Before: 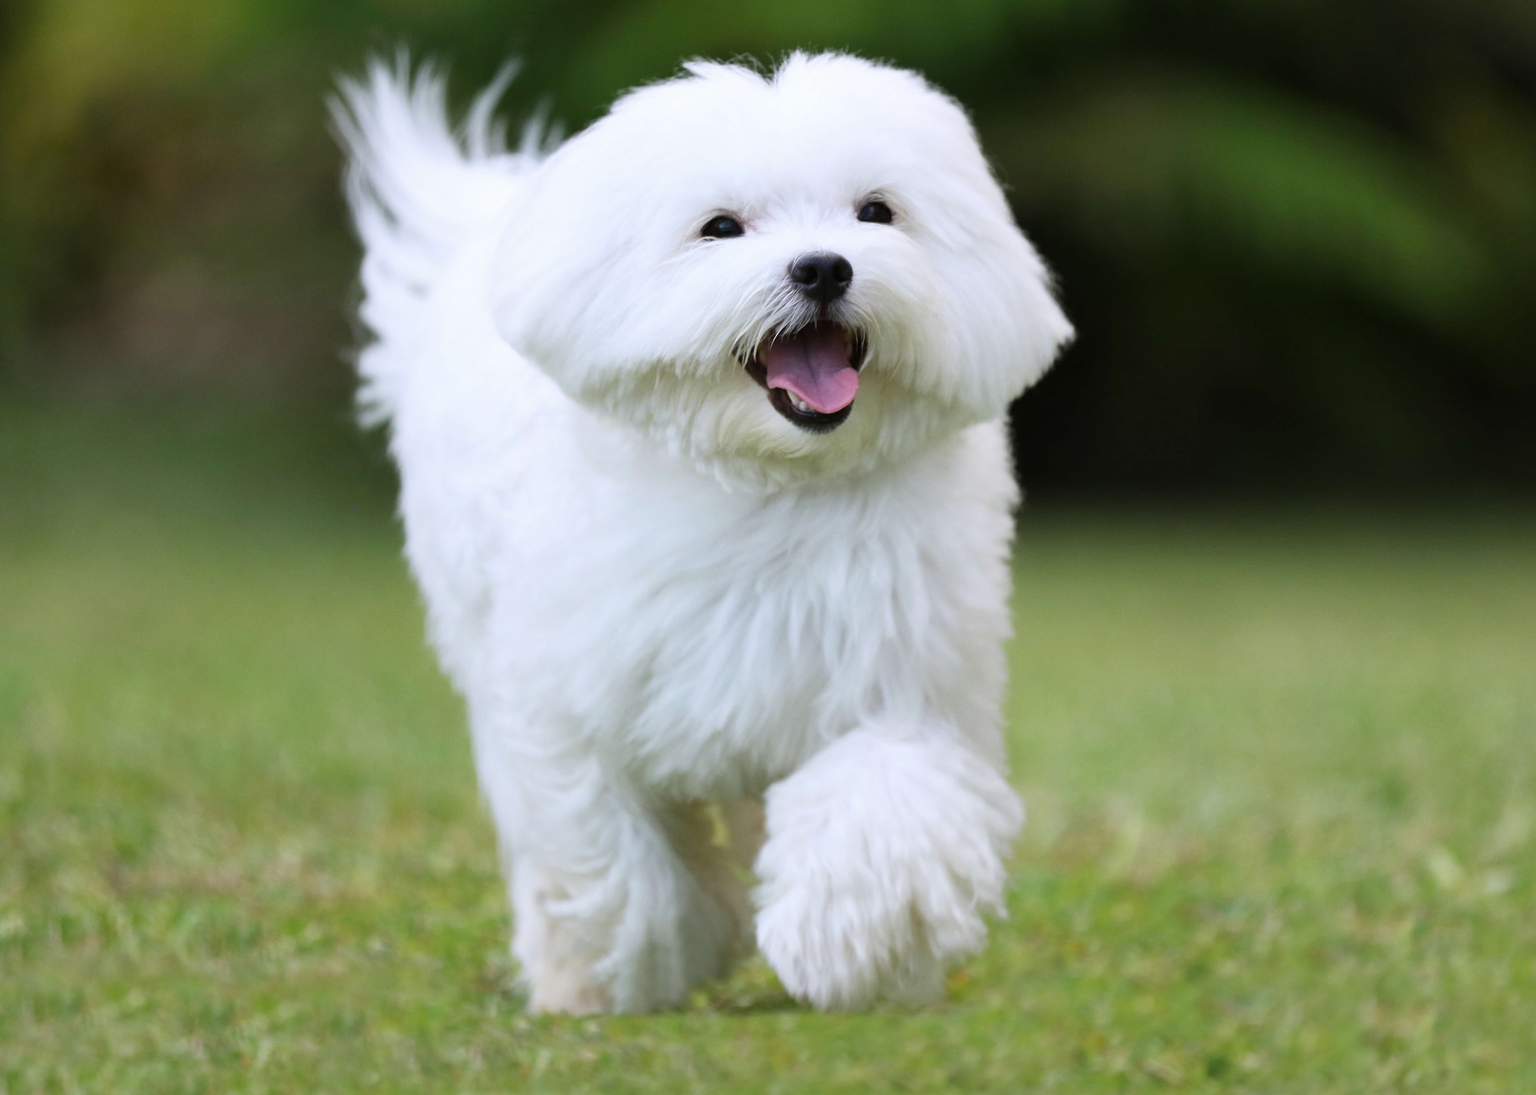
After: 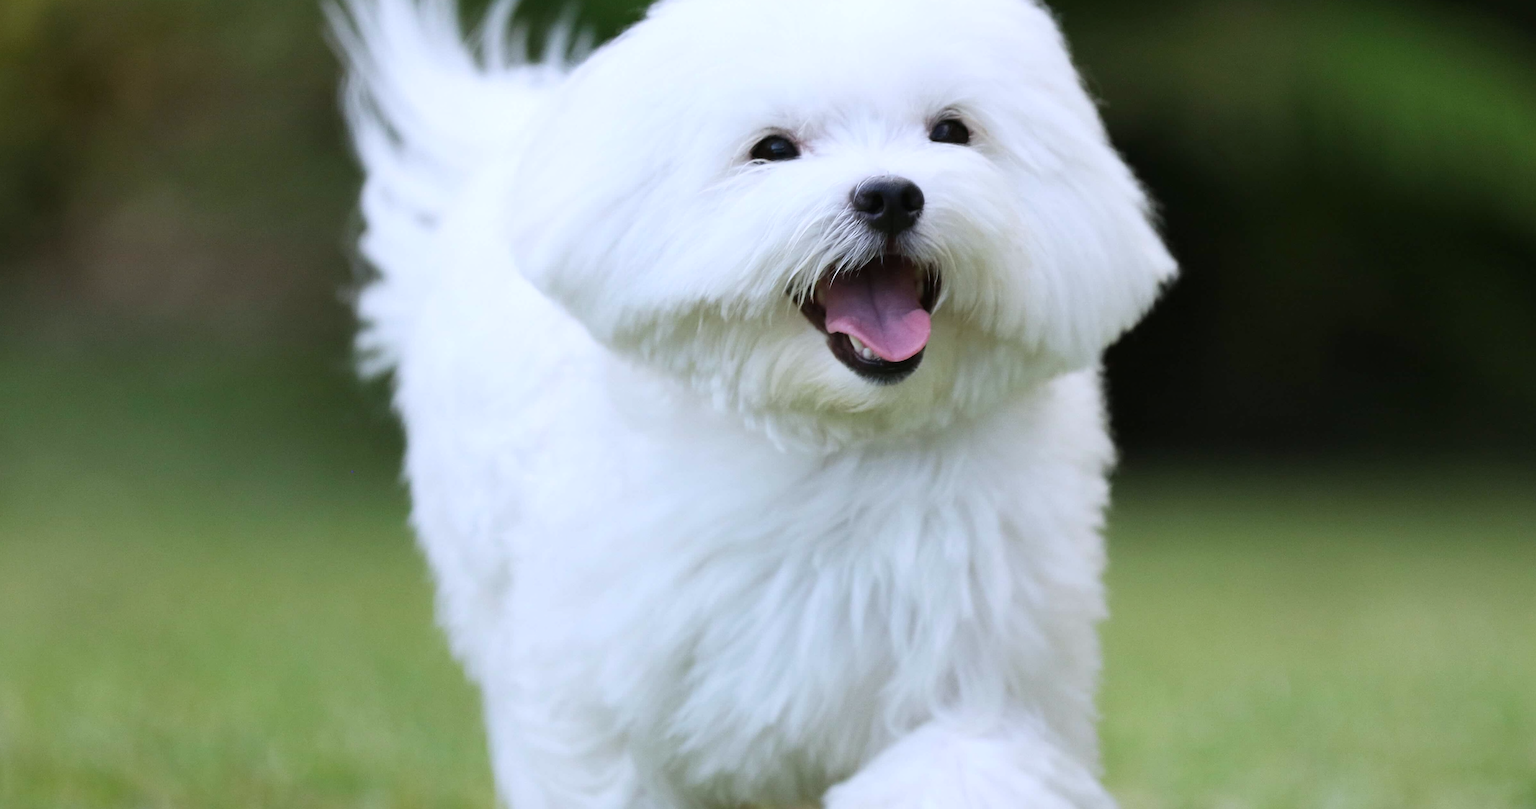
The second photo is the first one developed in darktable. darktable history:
sharpen: amount 0.2
color calibration: x 0.355, y 0.367, temperature 4700.38 K
crop: left 3.015%, top 8.969%, right 9.647%, bottom 26.457%
